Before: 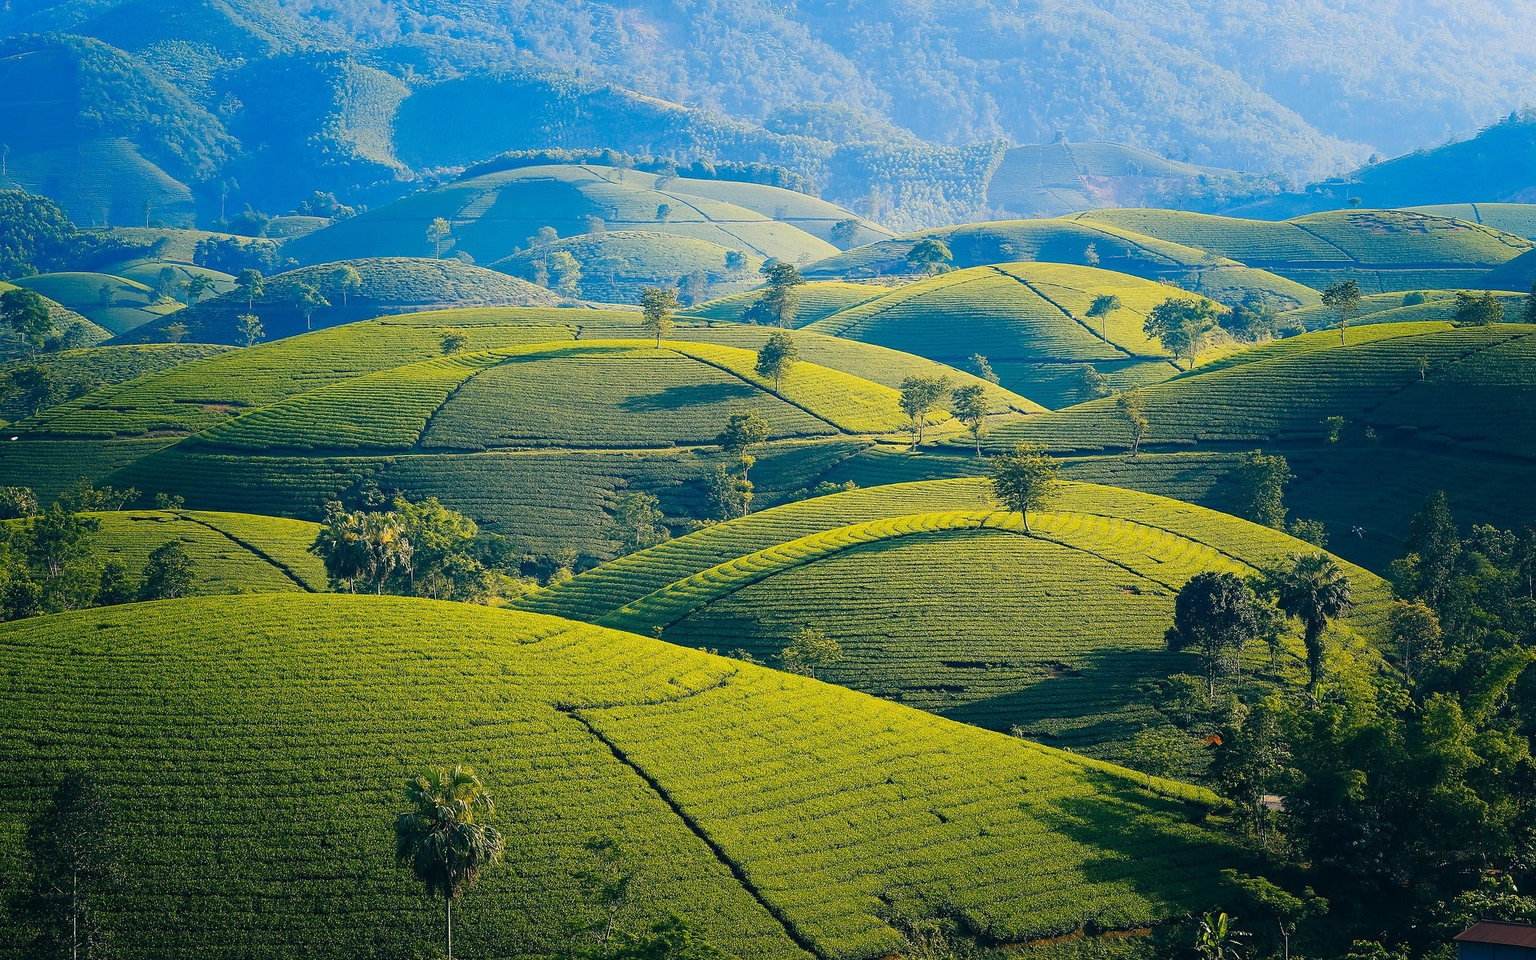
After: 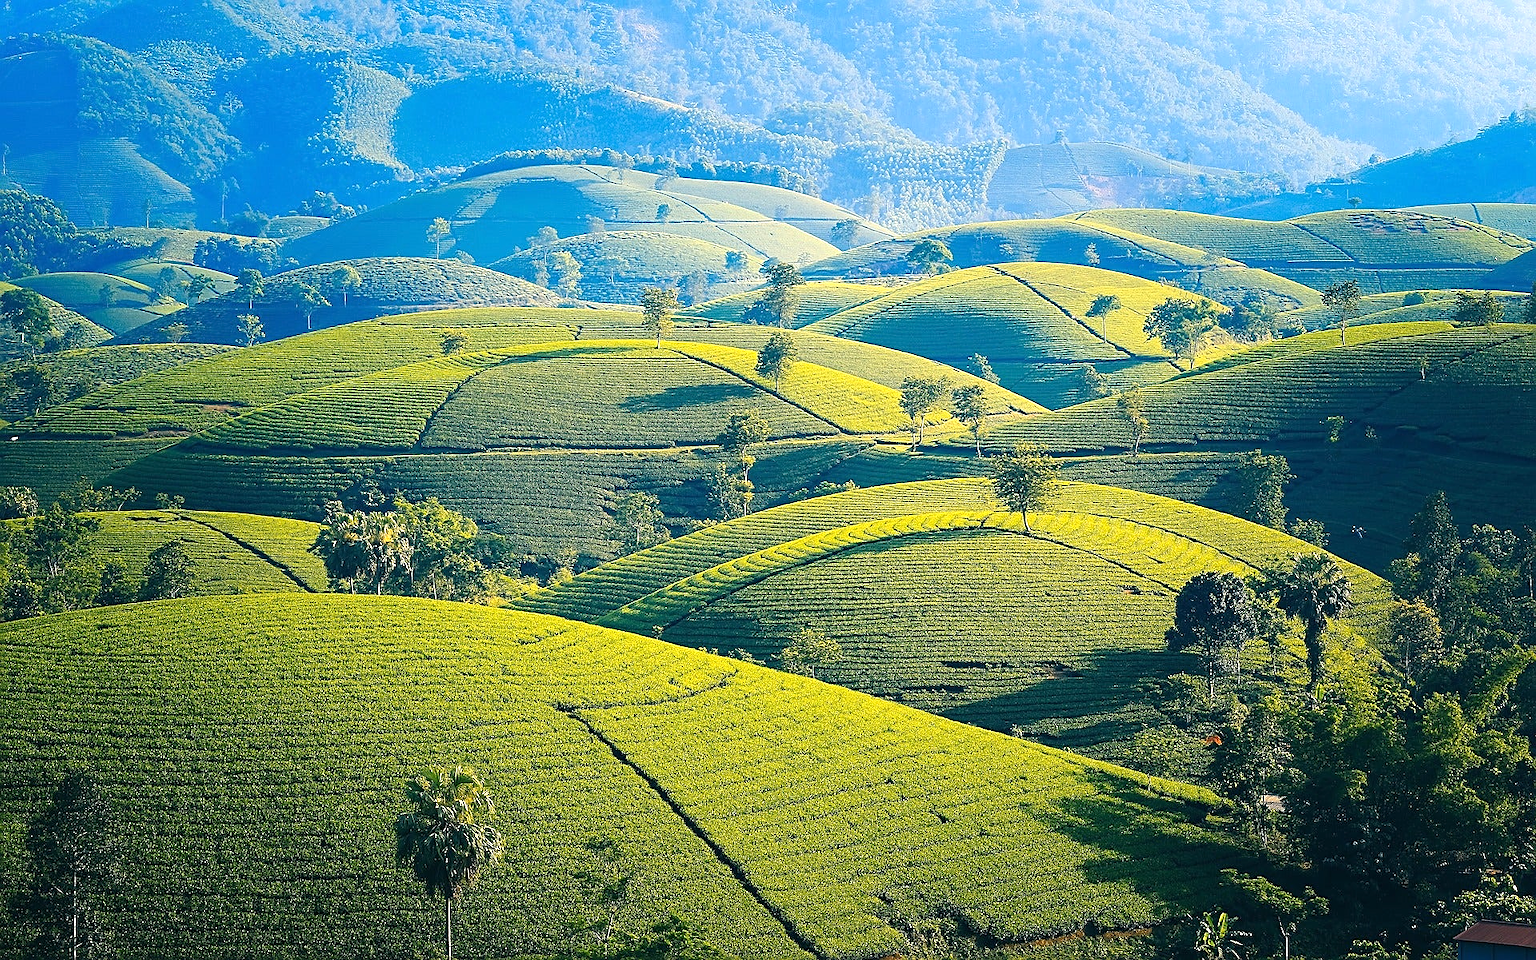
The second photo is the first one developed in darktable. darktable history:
exposure: black level correction 0, exposure 0.498 EV, compensate highlight preservation false
sharpen: on, module defaults
